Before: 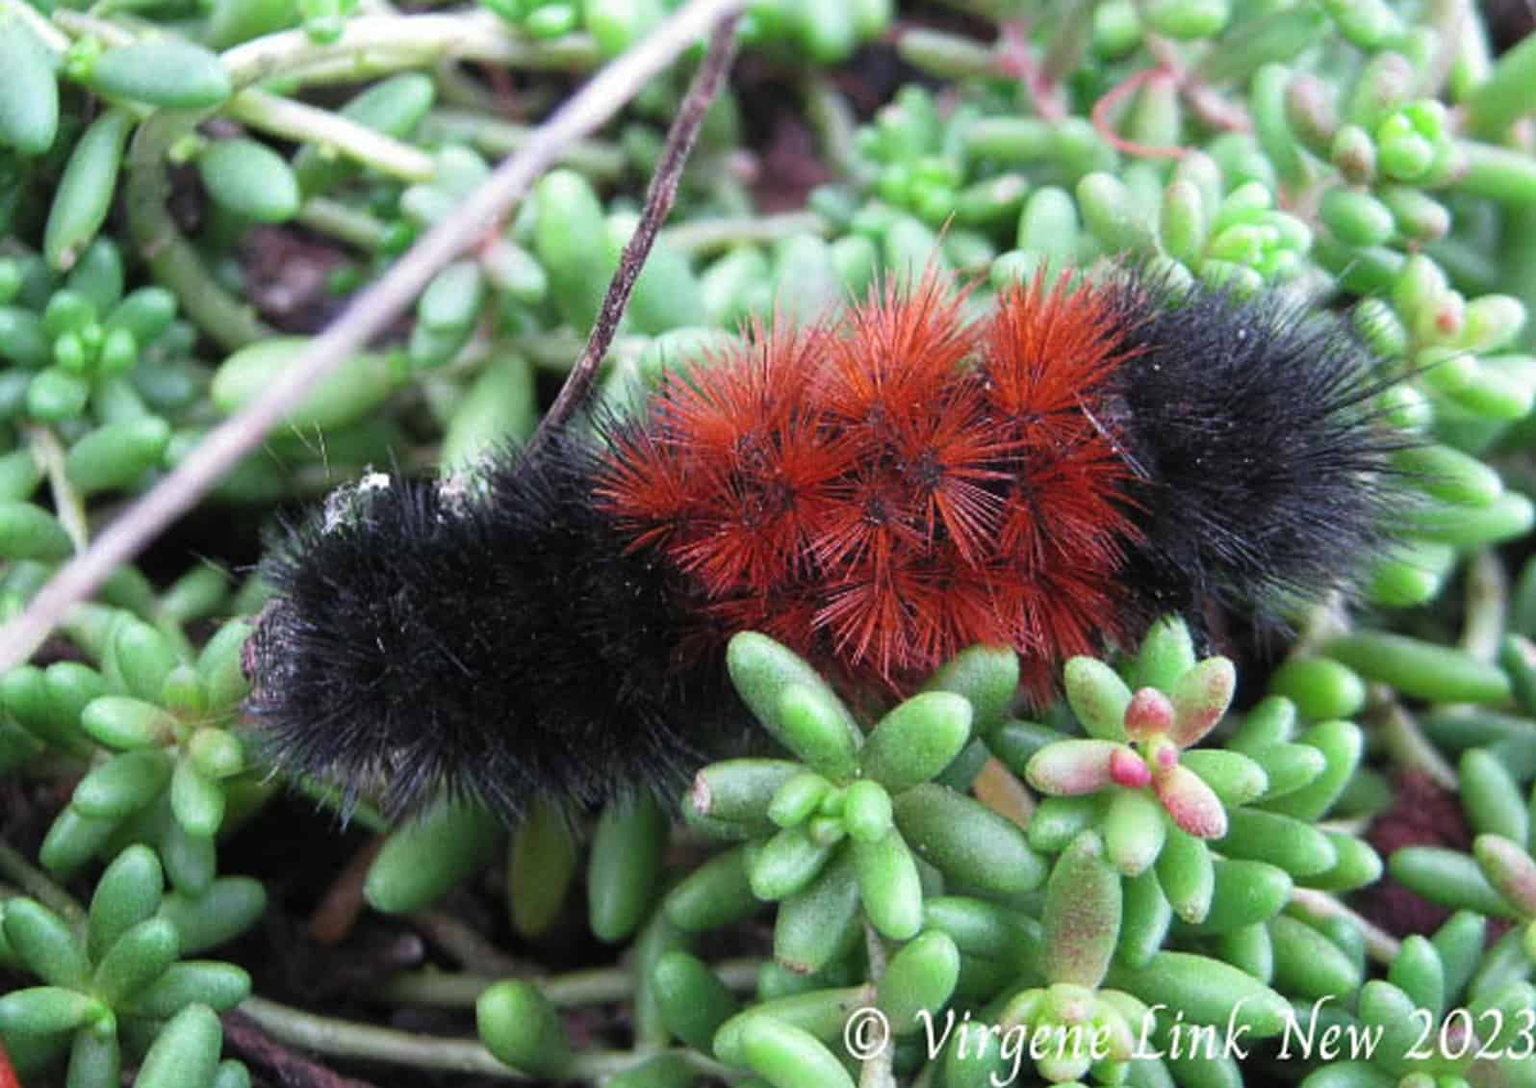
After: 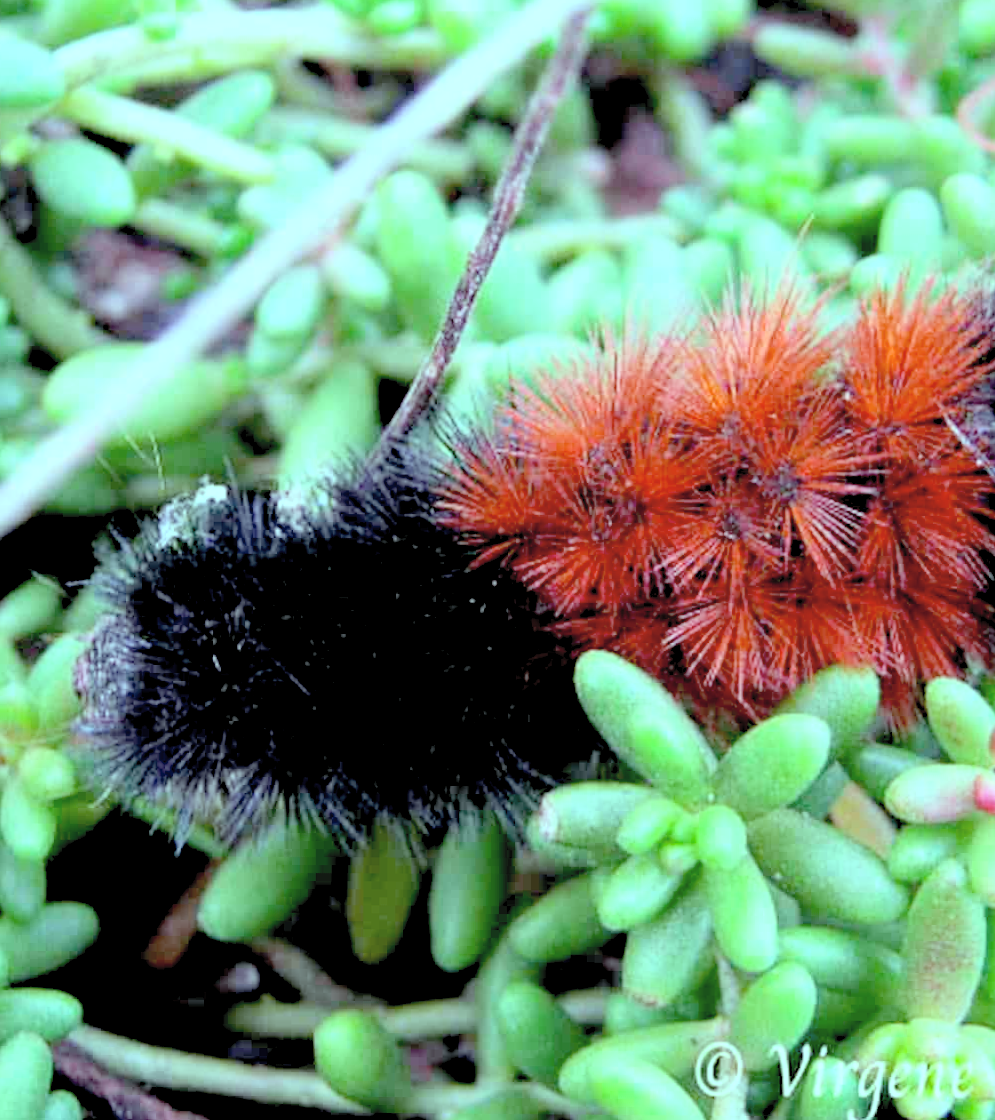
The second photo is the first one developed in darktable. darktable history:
crop: left 10.644%, right 26.528%
rotate and perspective: rotation 0.192°, lens shift (horizontal) -0.015, crop left 0.005, crop right 0.996, crop top 0.006, crop bottom 0.99
color balance: mode lift, gamma, gain (sRGB), lift [0.997, 0.979, 1.021, 1.011], gamma [1, 1.084, 0.916, 0.998], gain [1, 0.87, 1.13, 1.101], contrast 4.55%, contrast fulcrum 38.24%, output saturation 104.09%
contrast brightness saturation: contrast 0.1, brightness 0.3, saturation 0.14
exposure: black level correction 0.029, exposure -0.073 EV, compensate highlight preservation false
